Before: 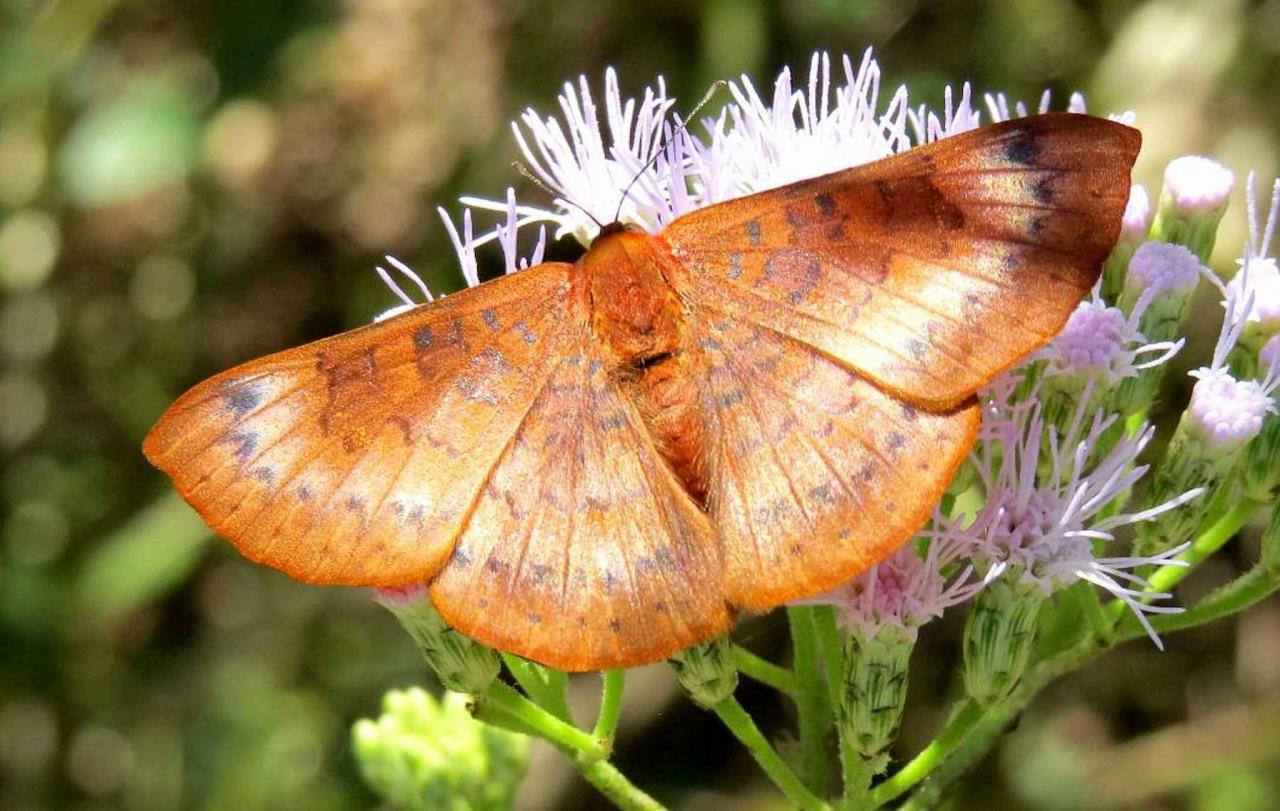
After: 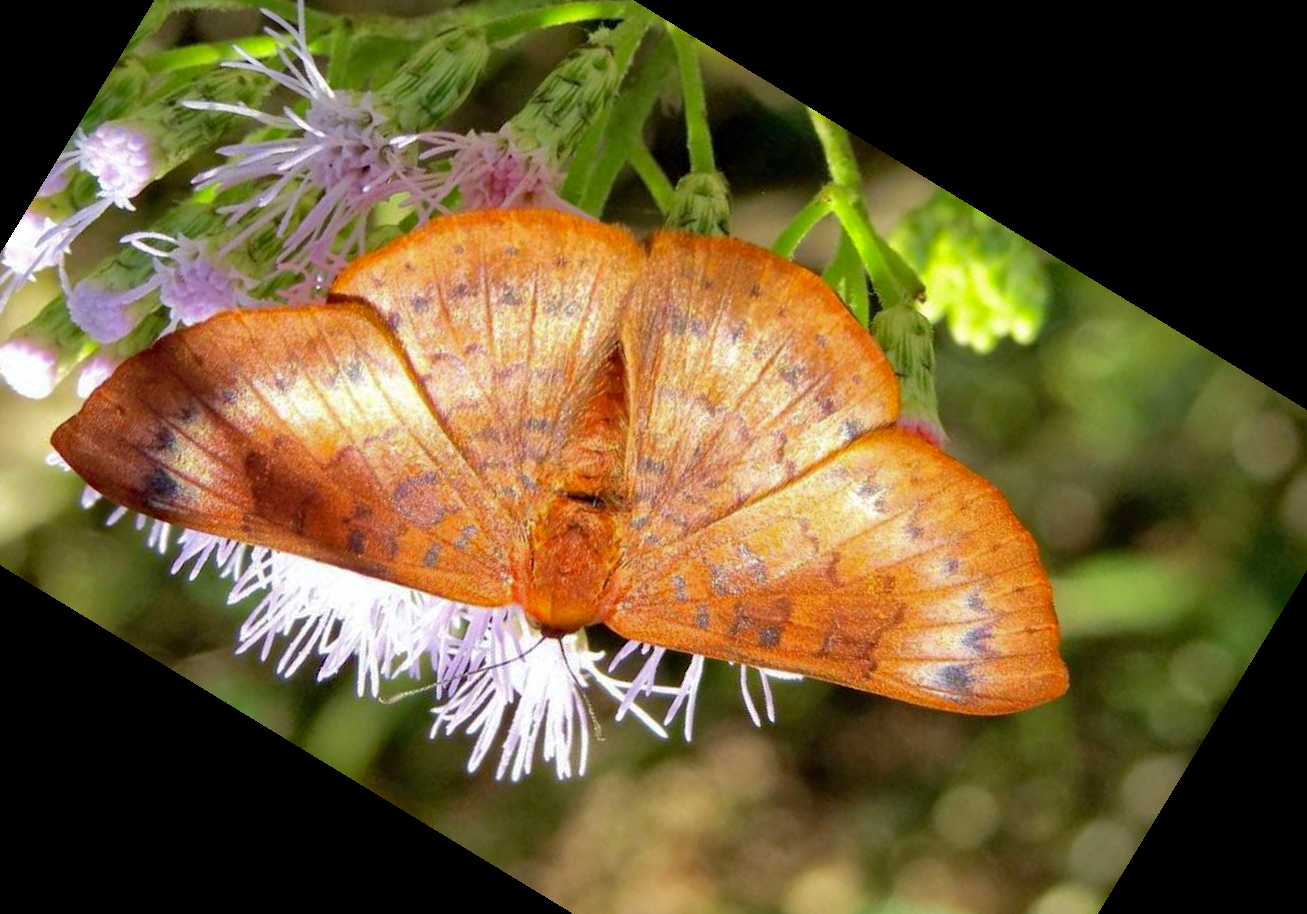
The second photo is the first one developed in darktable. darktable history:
shadows and highlights: on, module defaults
haze removal: compatibility mode true, adaptive false
crop and rotate: angle 148.68°, left 9.111%, top 15.603%, right 4.588%, bottom 17.041%
